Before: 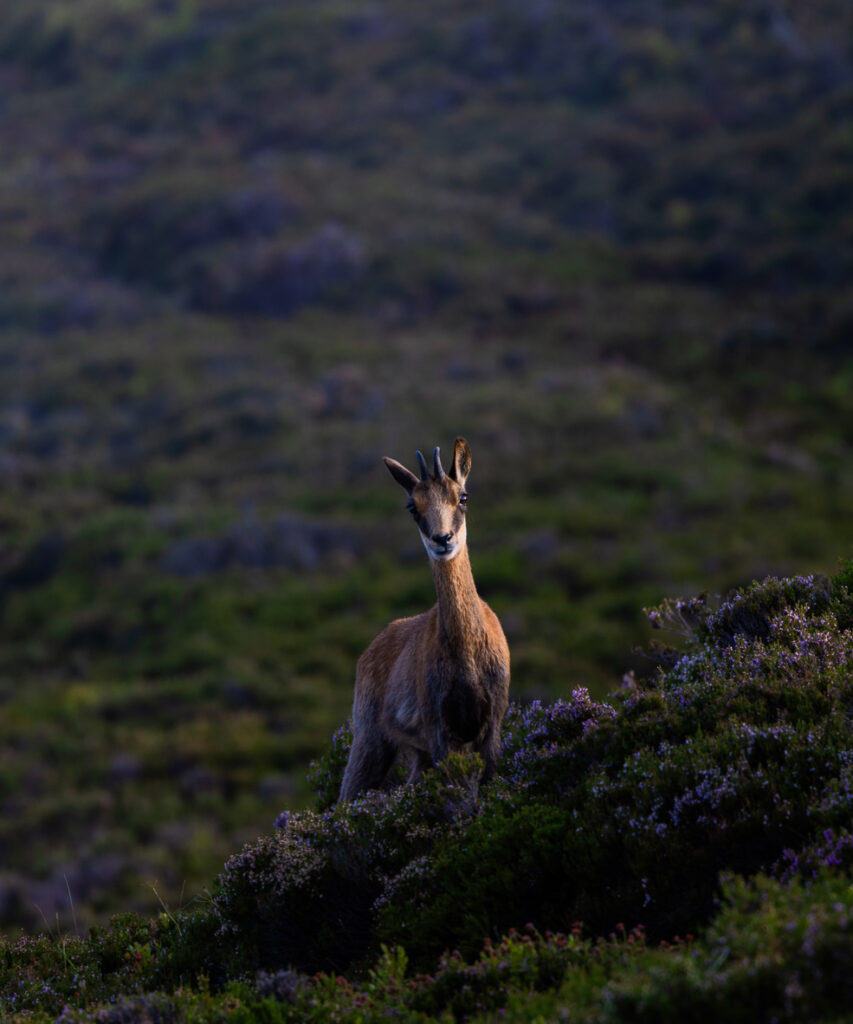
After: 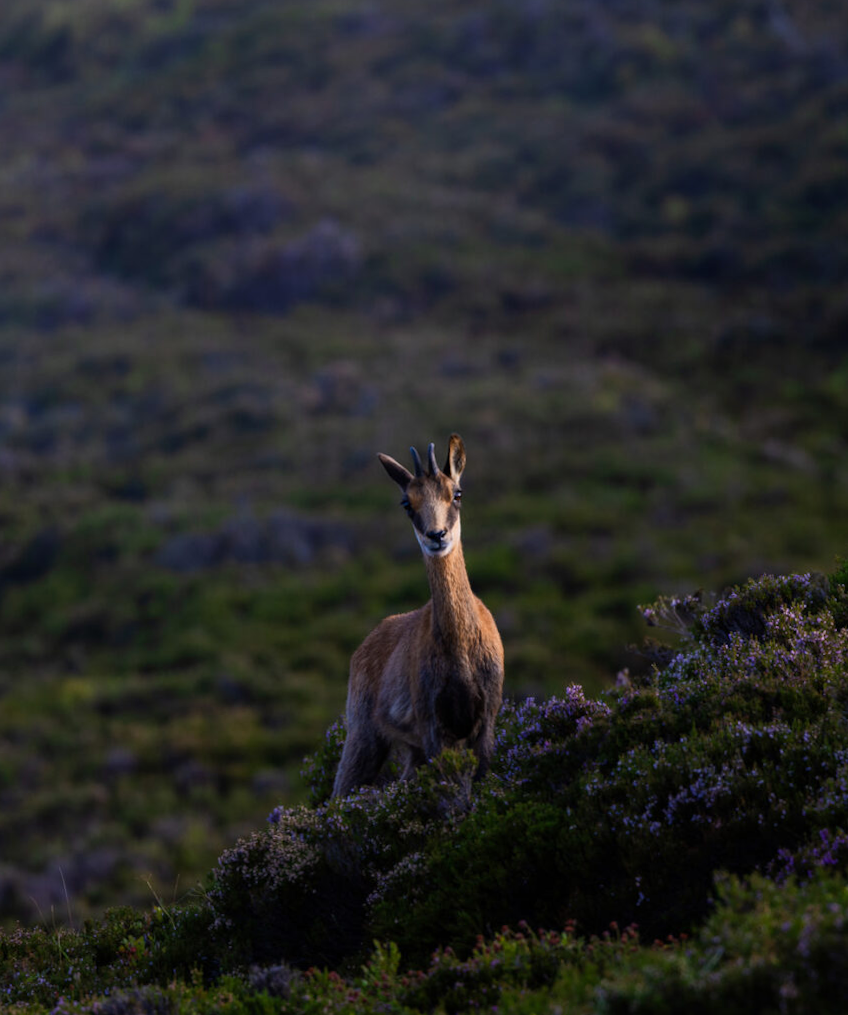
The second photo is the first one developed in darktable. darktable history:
rotate and perspective: rotation 0.192°, lens shift (horizontal) -0.015, crop left 0.005, crop right 0.996, crop top 0.006, crop bottom 0.99
